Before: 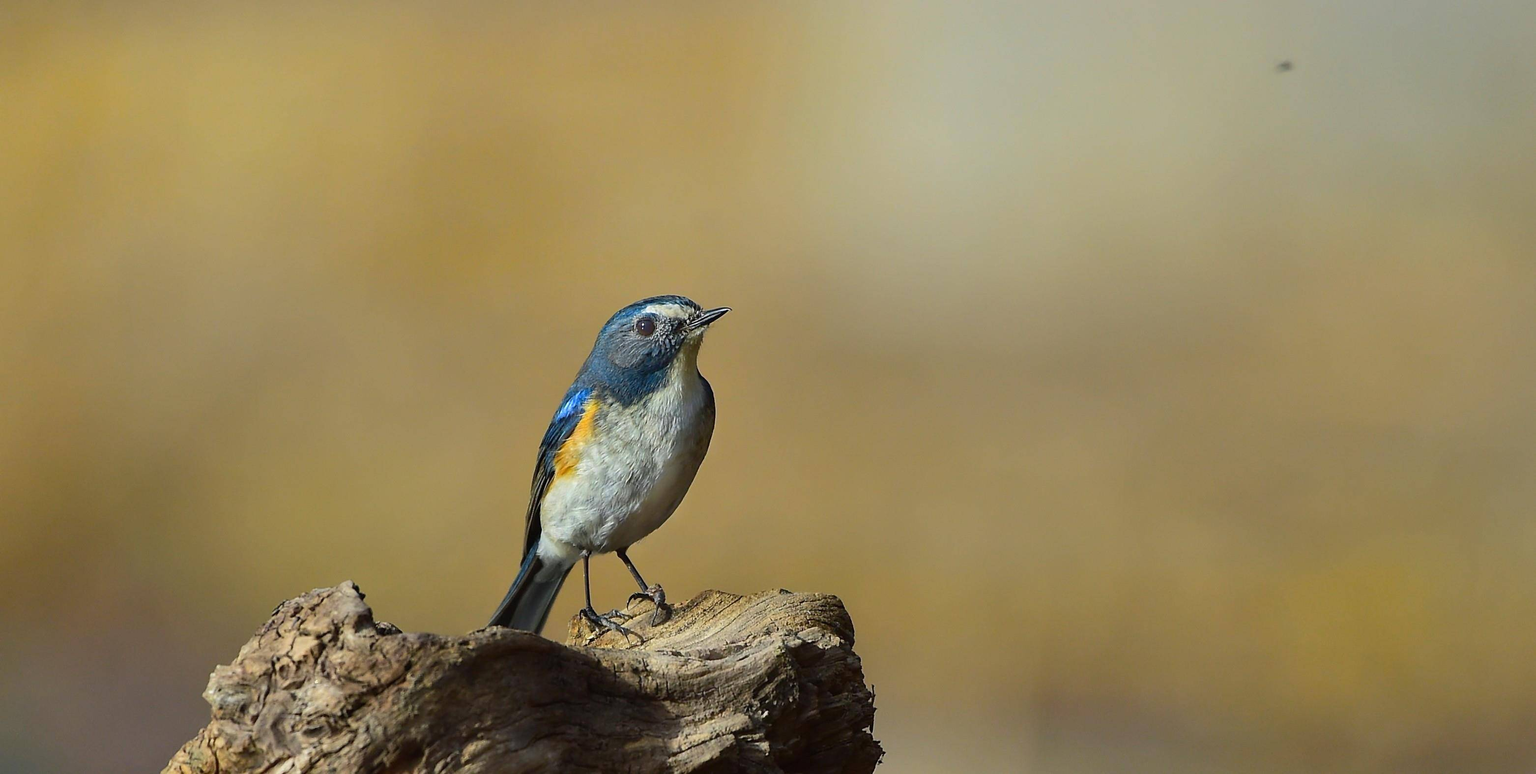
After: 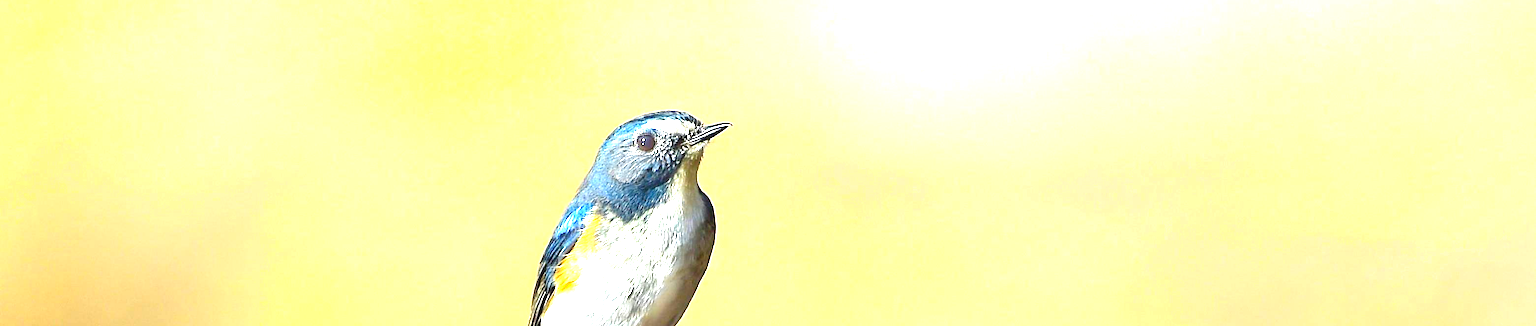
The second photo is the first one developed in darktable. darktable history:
crop and rotate: top 23.889%, bottom 33.82%
shadows and highlights: shadows -30.45, highlights 29.21
levels: levels [0, 0.394, 0.787]
exposure: black level correction 0, exposure 1.199 EV, compensate highlight preservation false
